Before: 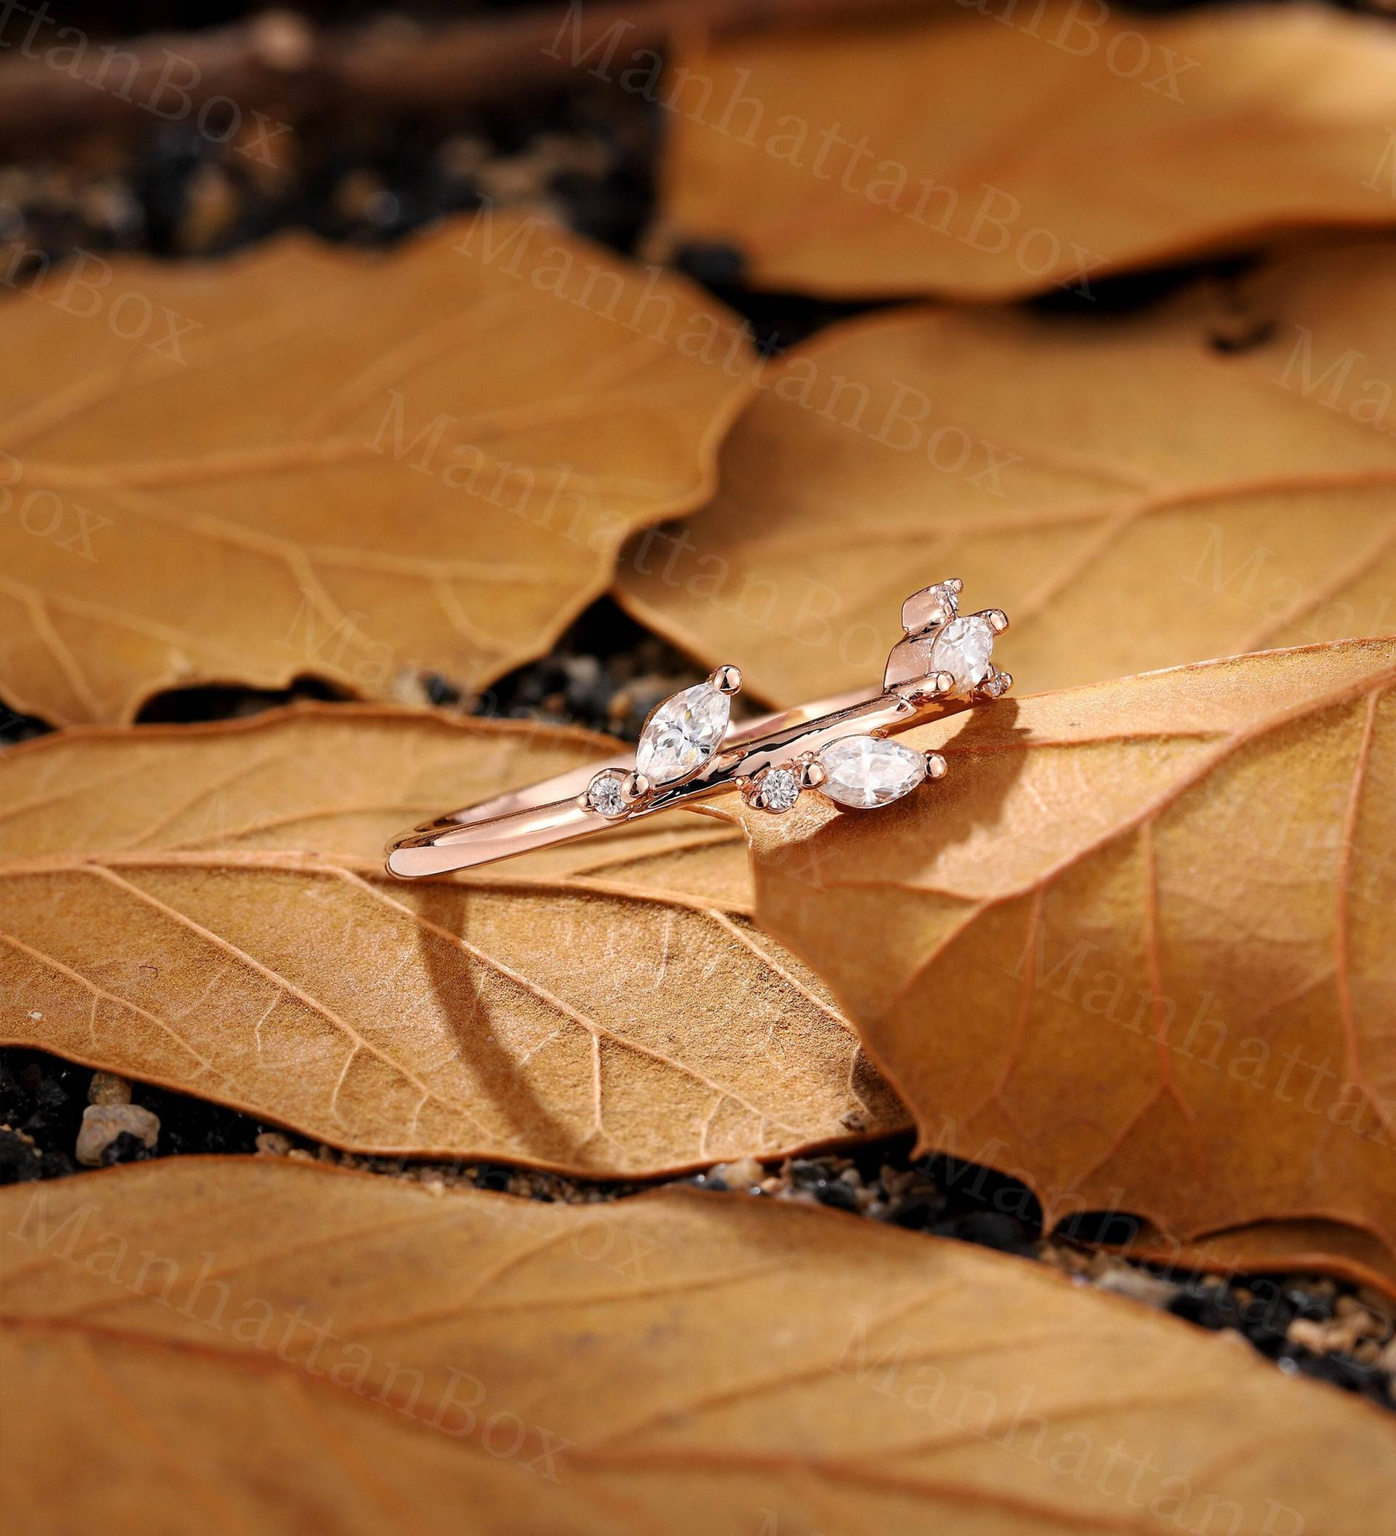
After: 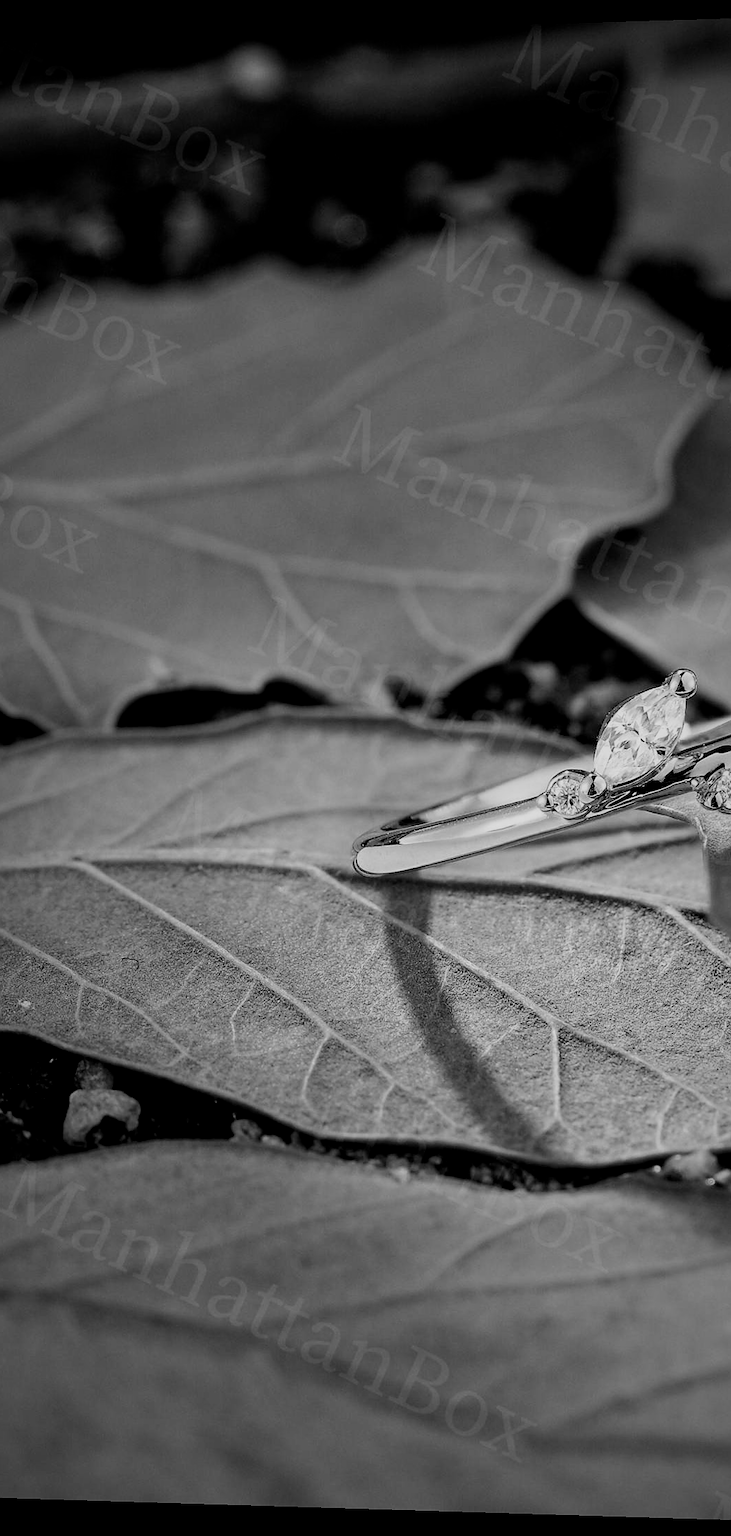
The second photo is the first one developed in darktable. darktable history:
vignetting: fall-off start 80.87%, fall-off radius 61.59%, brightness -0.384, saturation 0.007, center (0, 0.007), automatic ratio true, width/height ratio 1.418
contrast brightness saturation: contrast 0.1, saturation -0.36
crop: left 0.587%, right 45.588%, bottom 0.086%
sharpen: radius 1
rotate and perspective: lens shift (horizontal) -0.055, automatic cropping off
local contrast: highlights 100%, shadows 100%, detail 120%, midtone range 0.2
color calibration: output gray [0.246, 0.254, 0.501, 0], gray › normalize channels true, illuminant same as pipeline (D50), adaptation XYZ, x 0.346, y 0.359, gamut compression 0
filmic rgb: black relative exposure -7.65 EV, white relative exposure 4.56 EV, hardness 3.61, contrast 1.05
